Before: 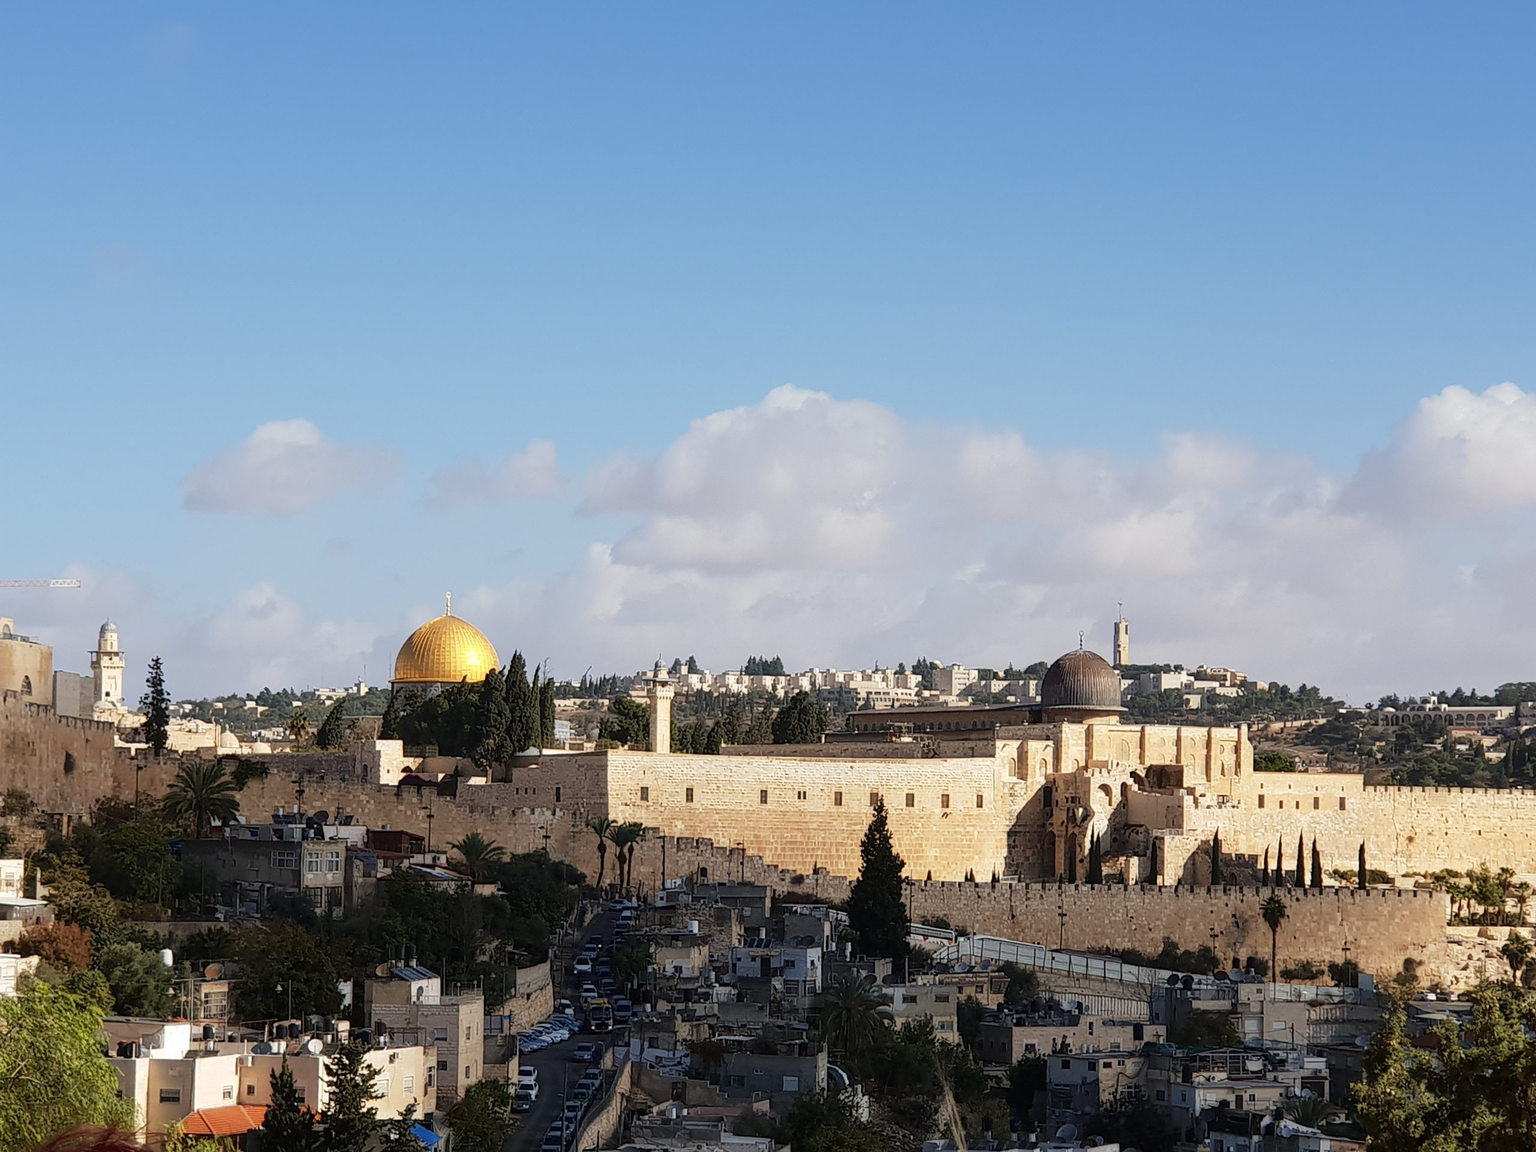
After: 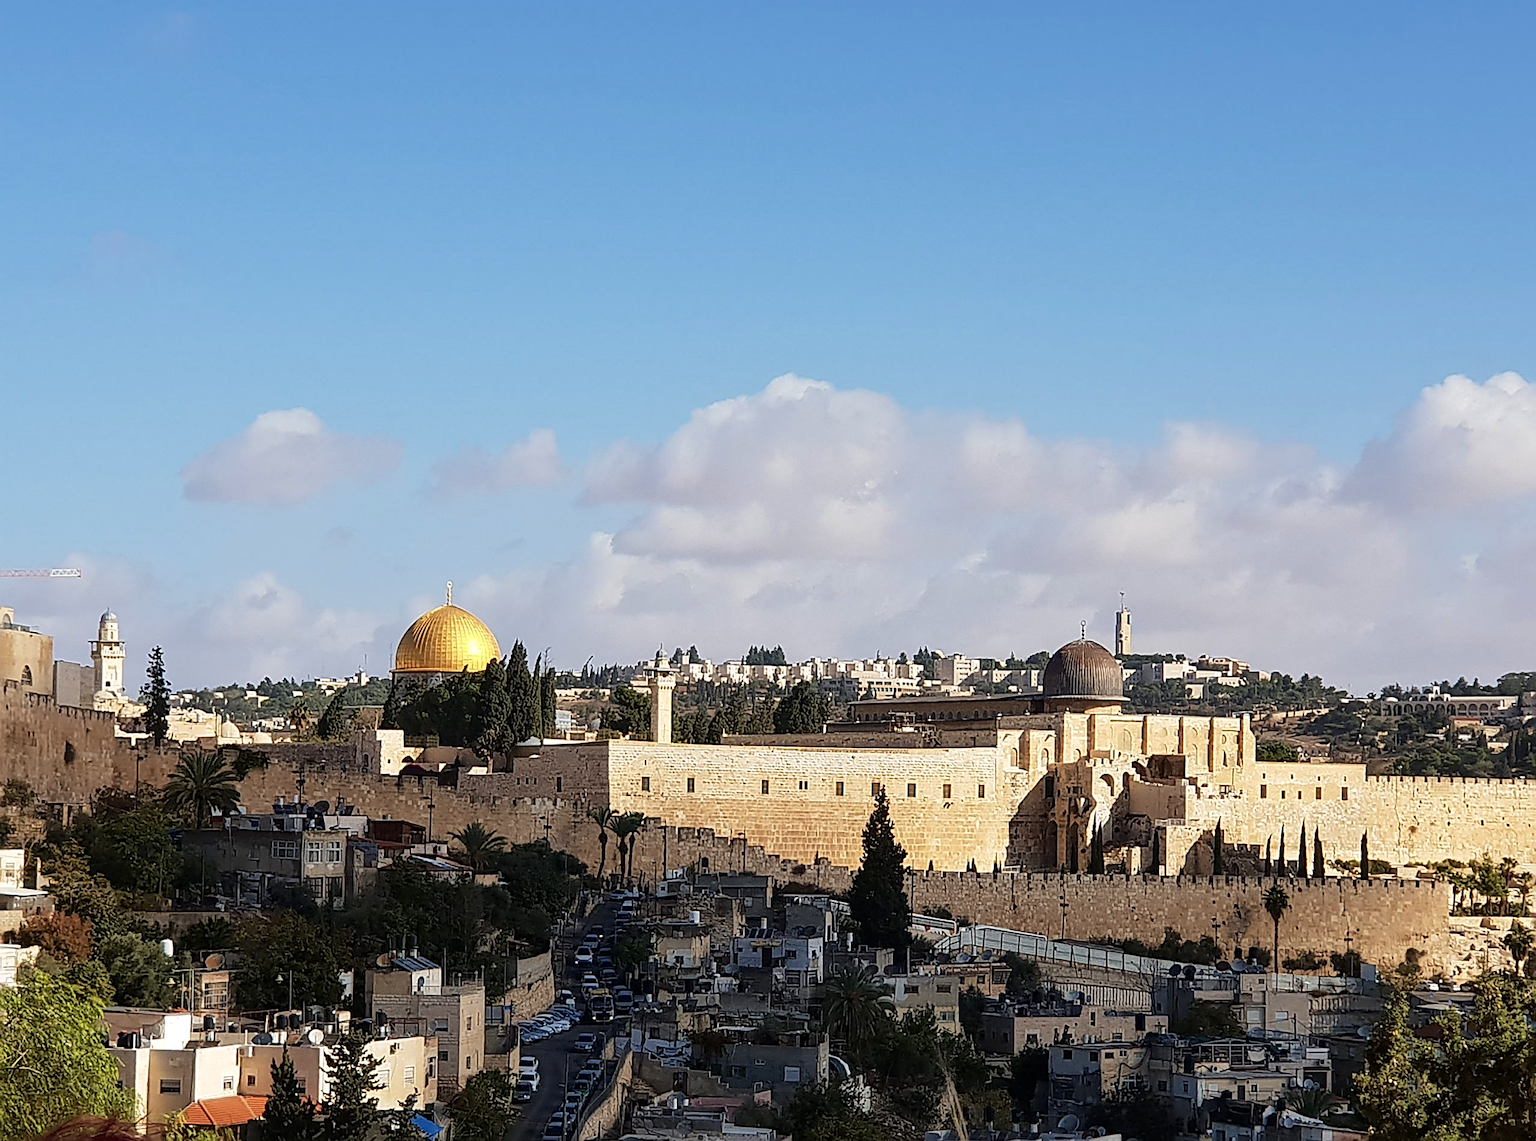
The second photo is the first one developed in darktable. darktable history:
local contrast: mode bilateral grid, contrast 19, coarseness 50, detail 119%, midtone range 0.2
velvia: strength 16.38%
crop: top 1.033%, right 0.118%
tone equalizer: on, module defaults
sharpen: radius 2.625, amount 0.694
